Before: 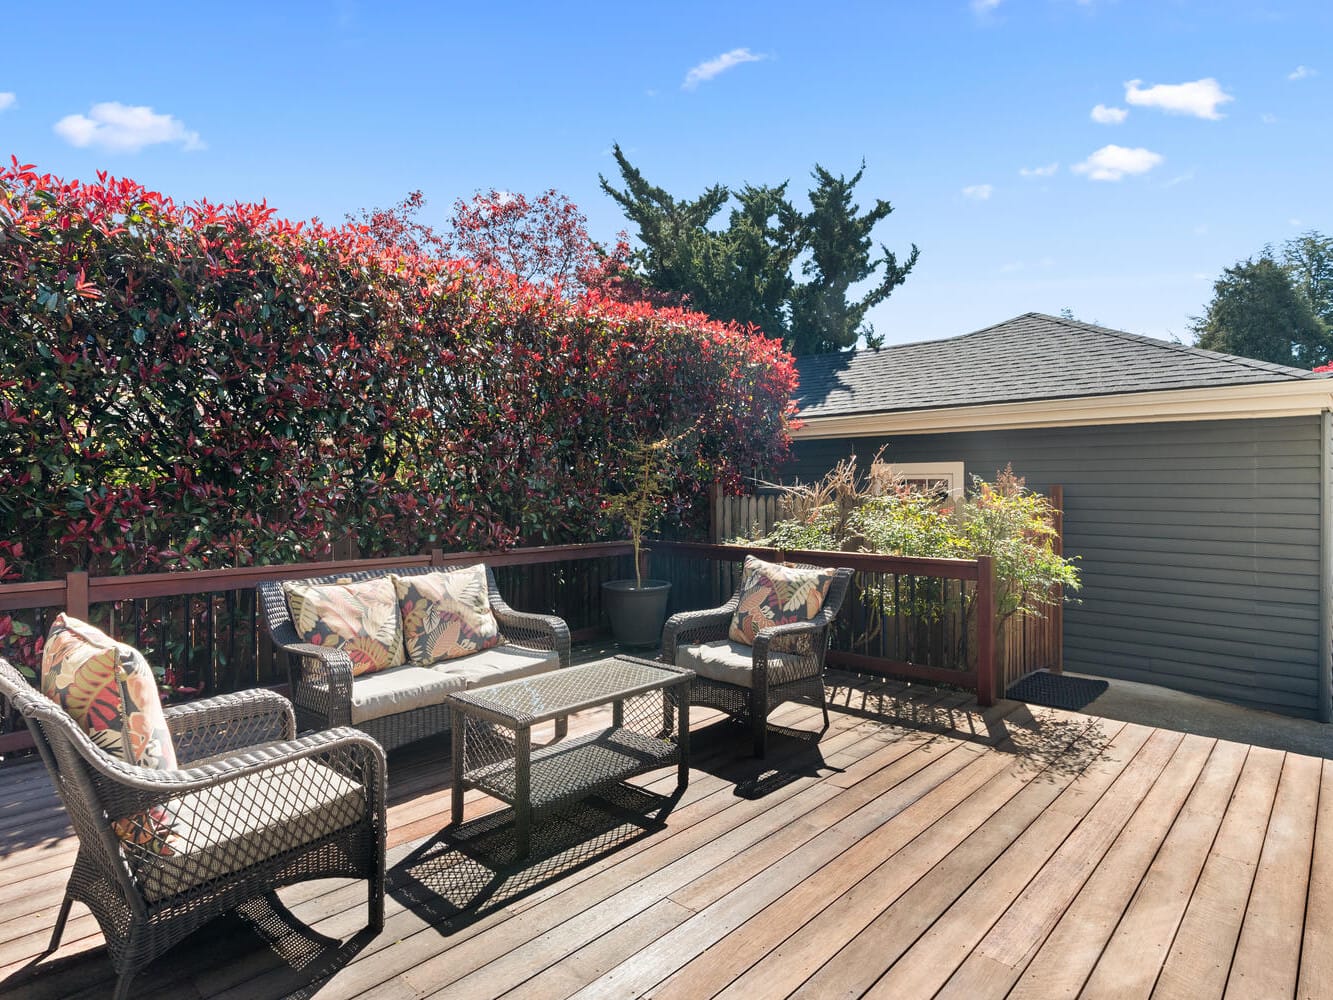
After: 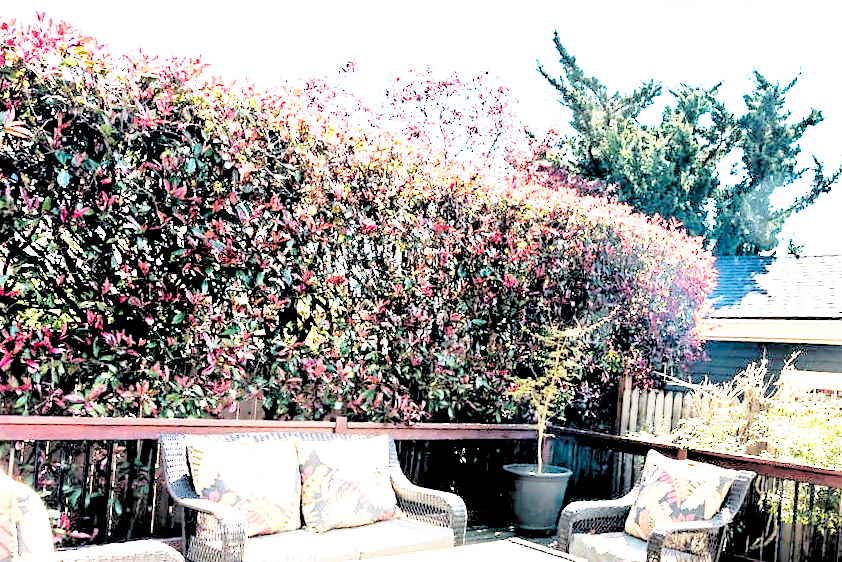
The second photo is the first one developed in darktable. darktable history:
tone equalizer: -8 EV -0.417 EV, -7 EV -0.389 EV, -6 EV -0.333 EV, -5 EV -0.222 EV, -3 EV 0.222 EV, -2 EV 0.333 EV, -1 EV 0.389 EV, +0 EV 0.417 EV, edges refinement/feathering 500, mask exposure compensation -1.57 EV, preserve details no
base curve: curves: ch0 [(0, 0) (0.028, 0.03) (0.121, 0.232) (0.46, 0.748) (0.859, 0.968) (1, 1)], preserve colors none
crop and rotate: angle -4.99°, left 2.122%, top 6.945%, right 27.566%, bottom 30.519%
exposure: black level correction -0.002, exposure 1.115 EV, compensate highlight preservation false
rgb levels: levels [[0.027, 0.429, 0.996], [0, 0.5, 1], [0, 0.5, 1]]
contrast equalizer: y [[0.5, 0.504, 0.515, 0.527, 0.535, 0.534], [0.5 ×6], [0.491, 0.387, 0.179, 0.068, 0.068, 0.068], [0 ×5, 0.023], [0 ×6]]
color balance rgb: shadows lift › luminance -20%, power › hue 72.24°, highlights gain › luminance 15%, global offset › hue 171.6°, perceptual saturation grading › global saturation 14.09%, perceptual saturation grading › highlights -25%, perceptual saturation grading › shadows 25%, global vibrance 25%, contrast 10%
